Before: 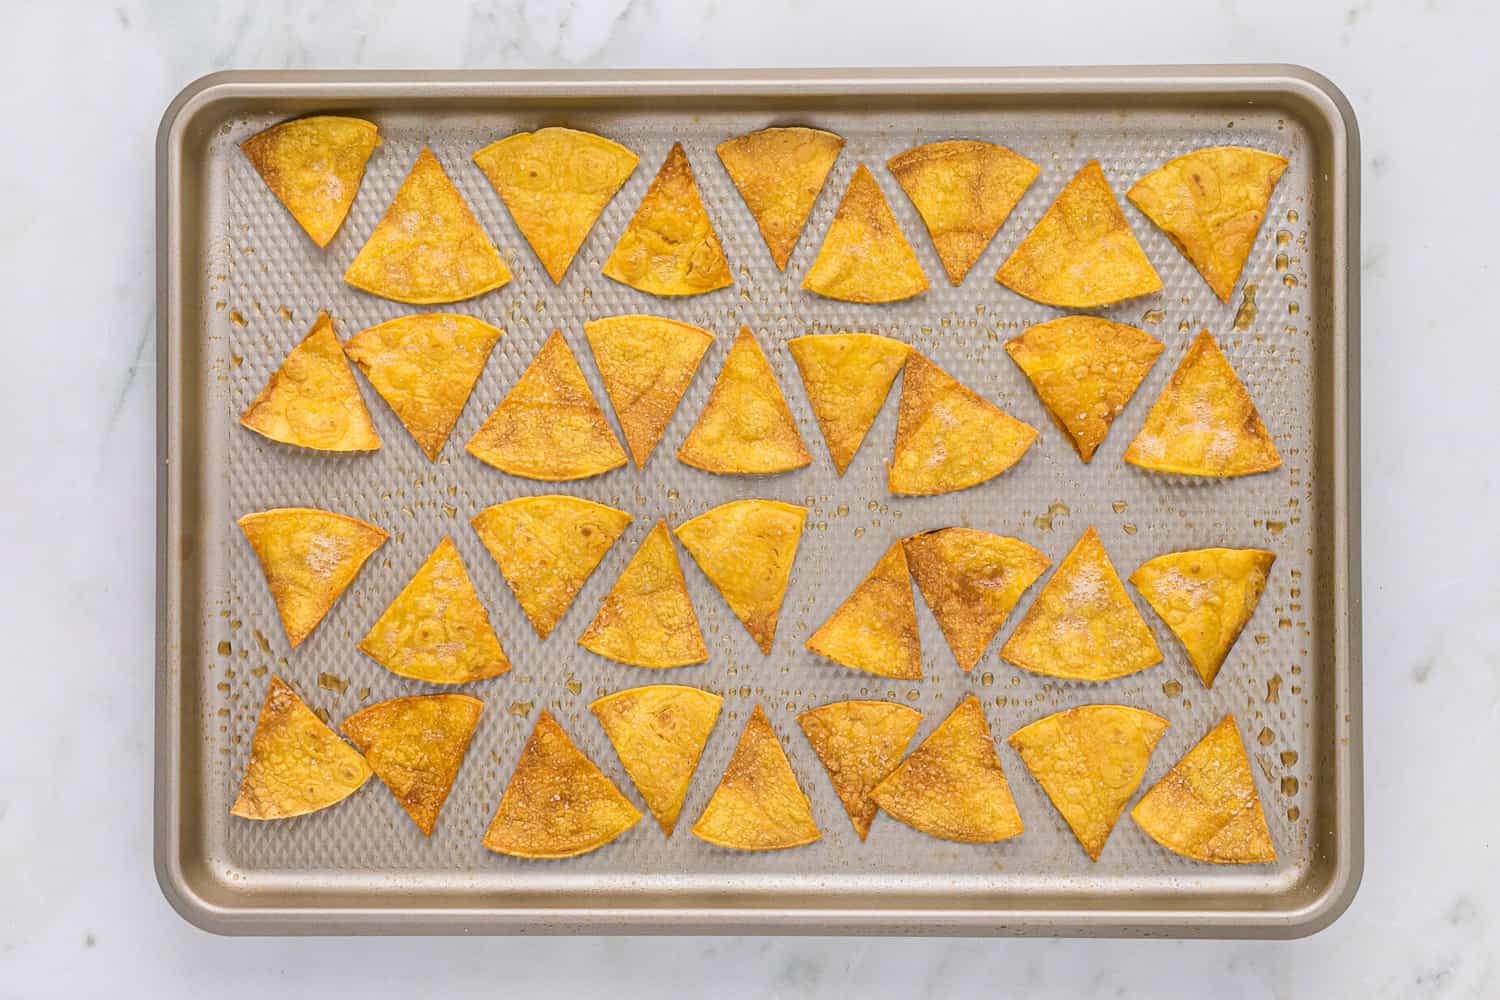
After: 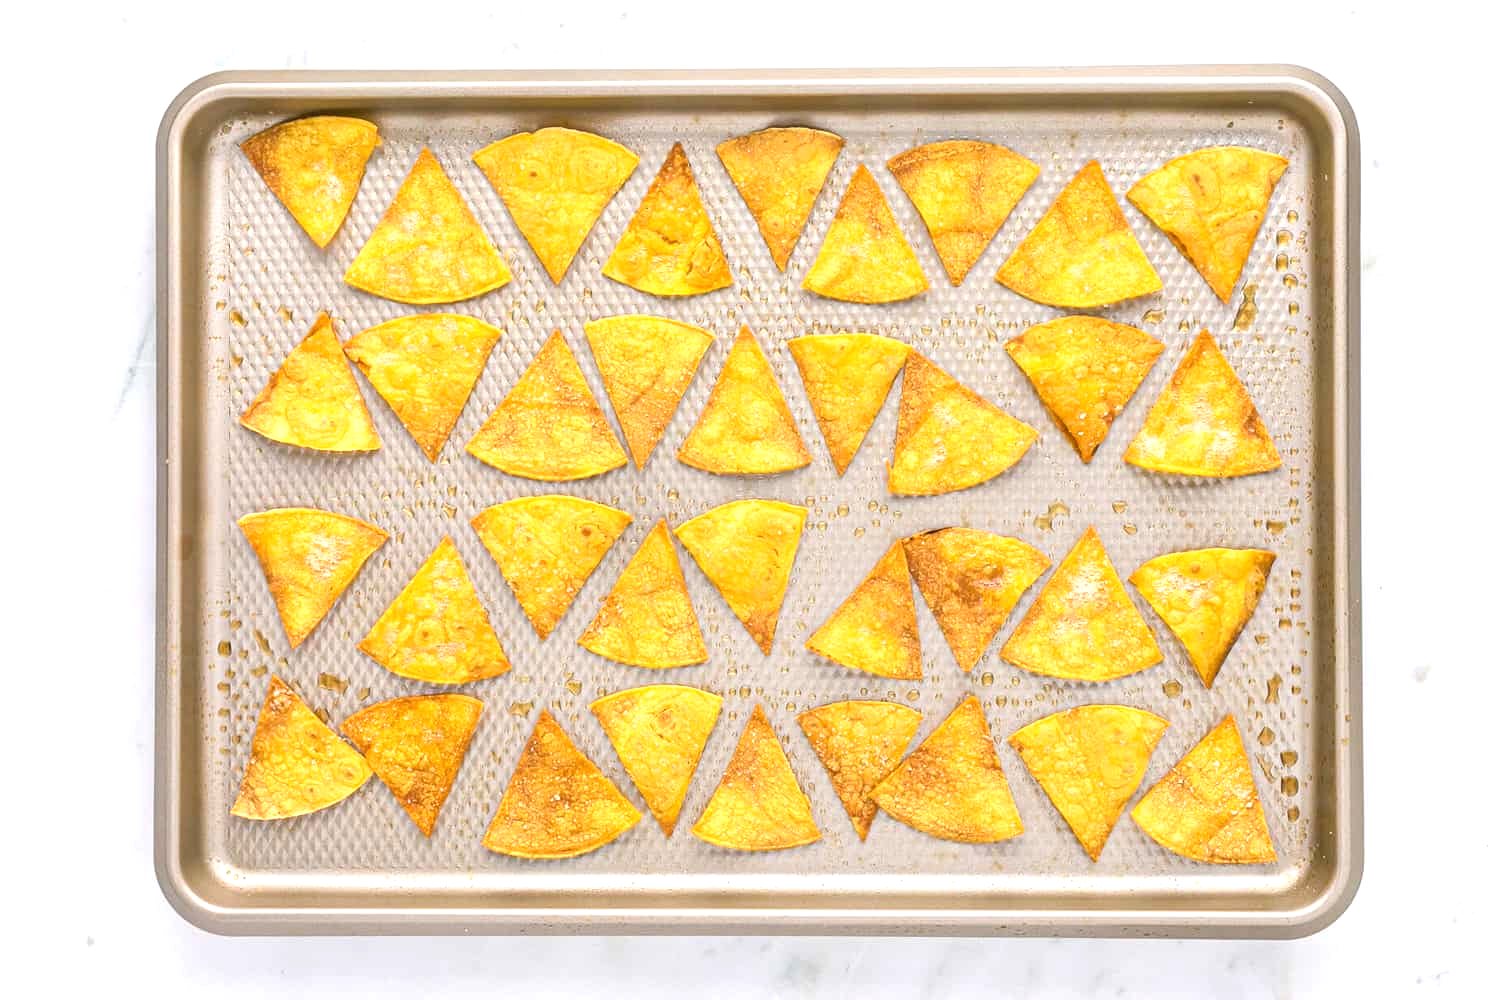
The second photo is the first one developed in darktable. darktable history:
exposure: exposure 0.734 EV, compensate exposure bias true, compensate highlight preservation false
